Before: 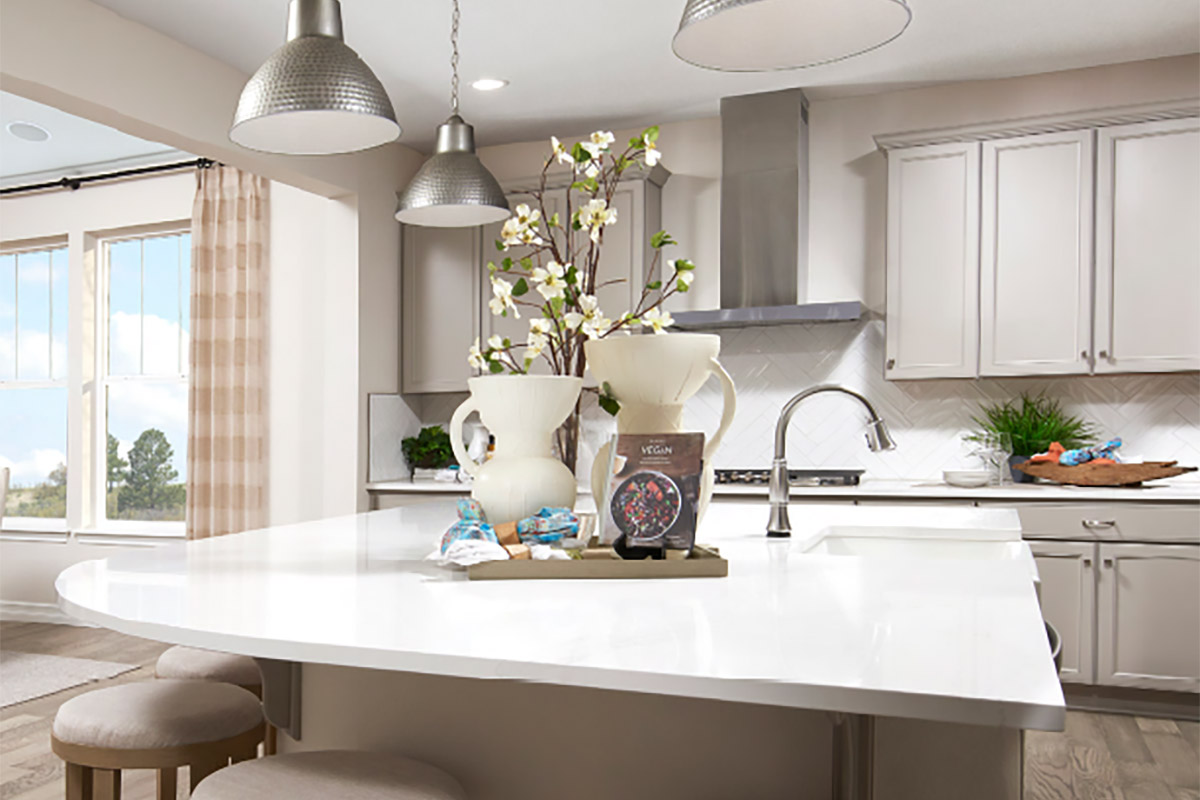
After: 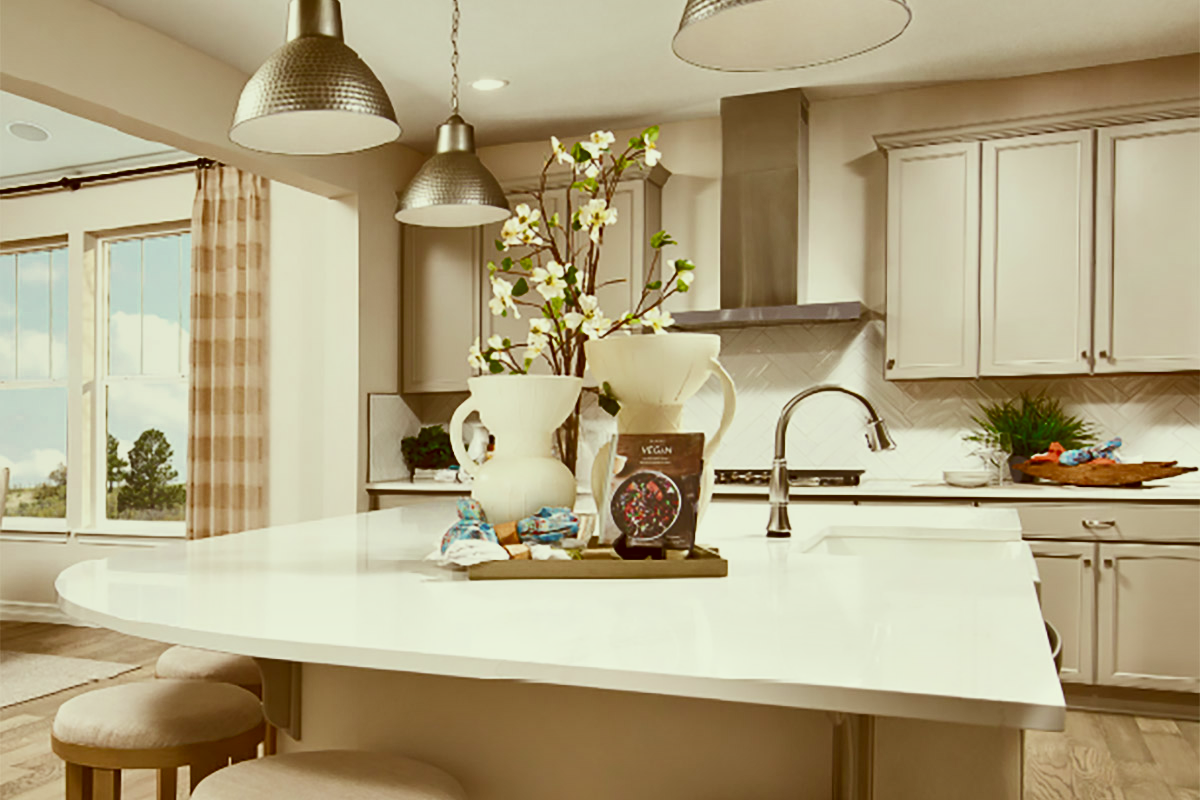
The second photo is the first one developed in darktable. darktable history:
exposure: exposure 0.783 EV, compensate highlight preservation false
shadows and highlights: radius 100.87, shadows 50.52, highlights -64.64, soften with gaussian
color correction: highlights a* -6.19, highlights b* 9.4, shadows a* 10.32, shadows b* 23.75
filmic rgb: black relative exposure -7.96 EV, white relative exposure 4.04 EV, hardness 4.11, contrast in shadows safe
